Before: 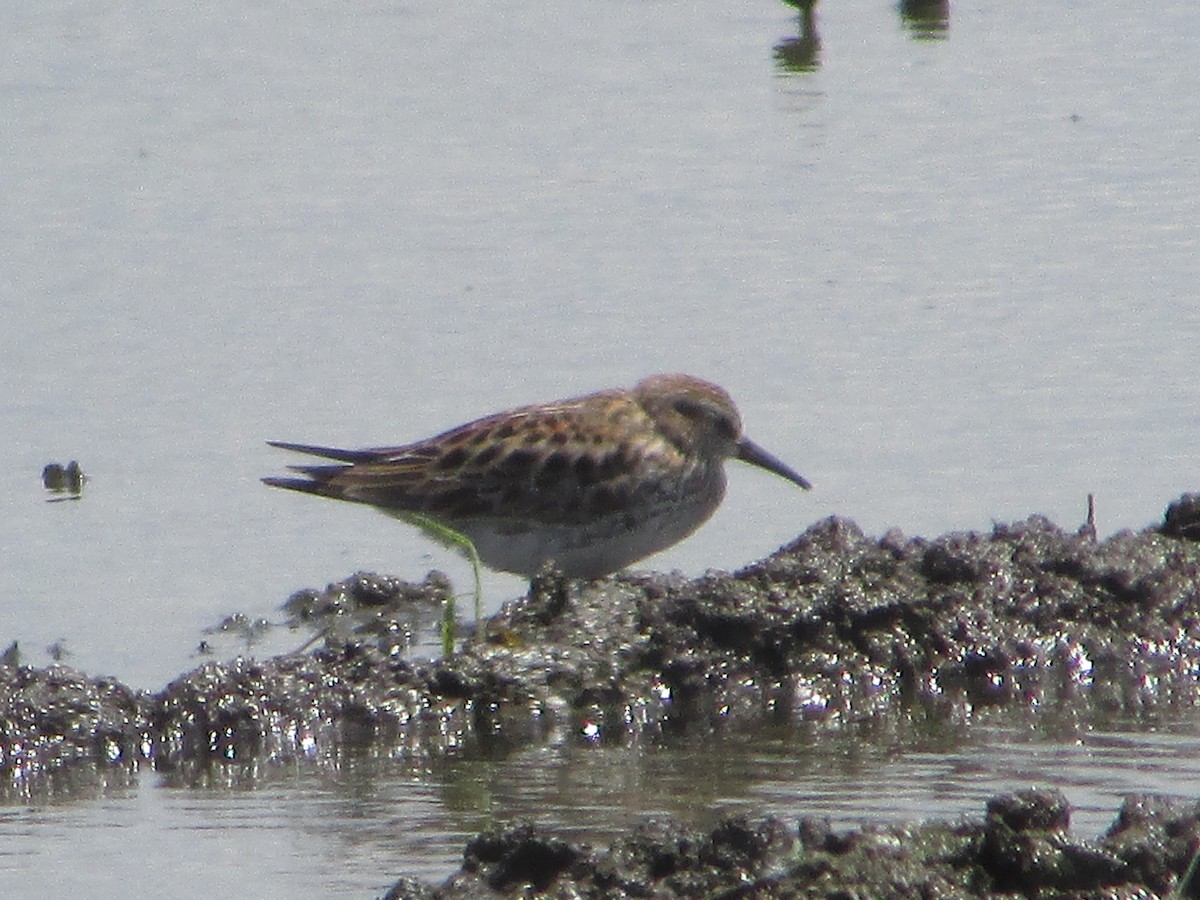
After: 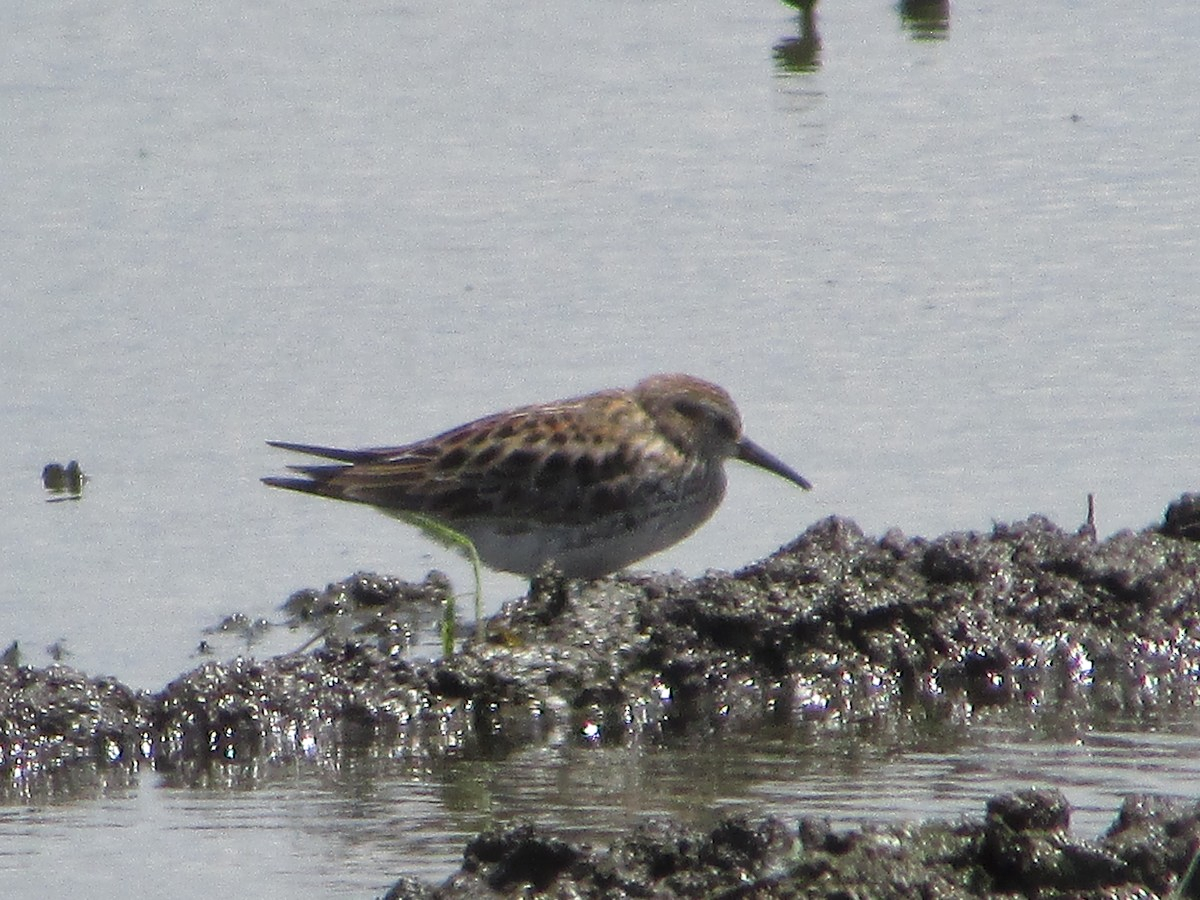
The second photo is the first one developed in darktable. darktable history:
local contrast: mode bilateral grid, contrast 20, coarseness 50, detail 132%, midtone range 0.2
